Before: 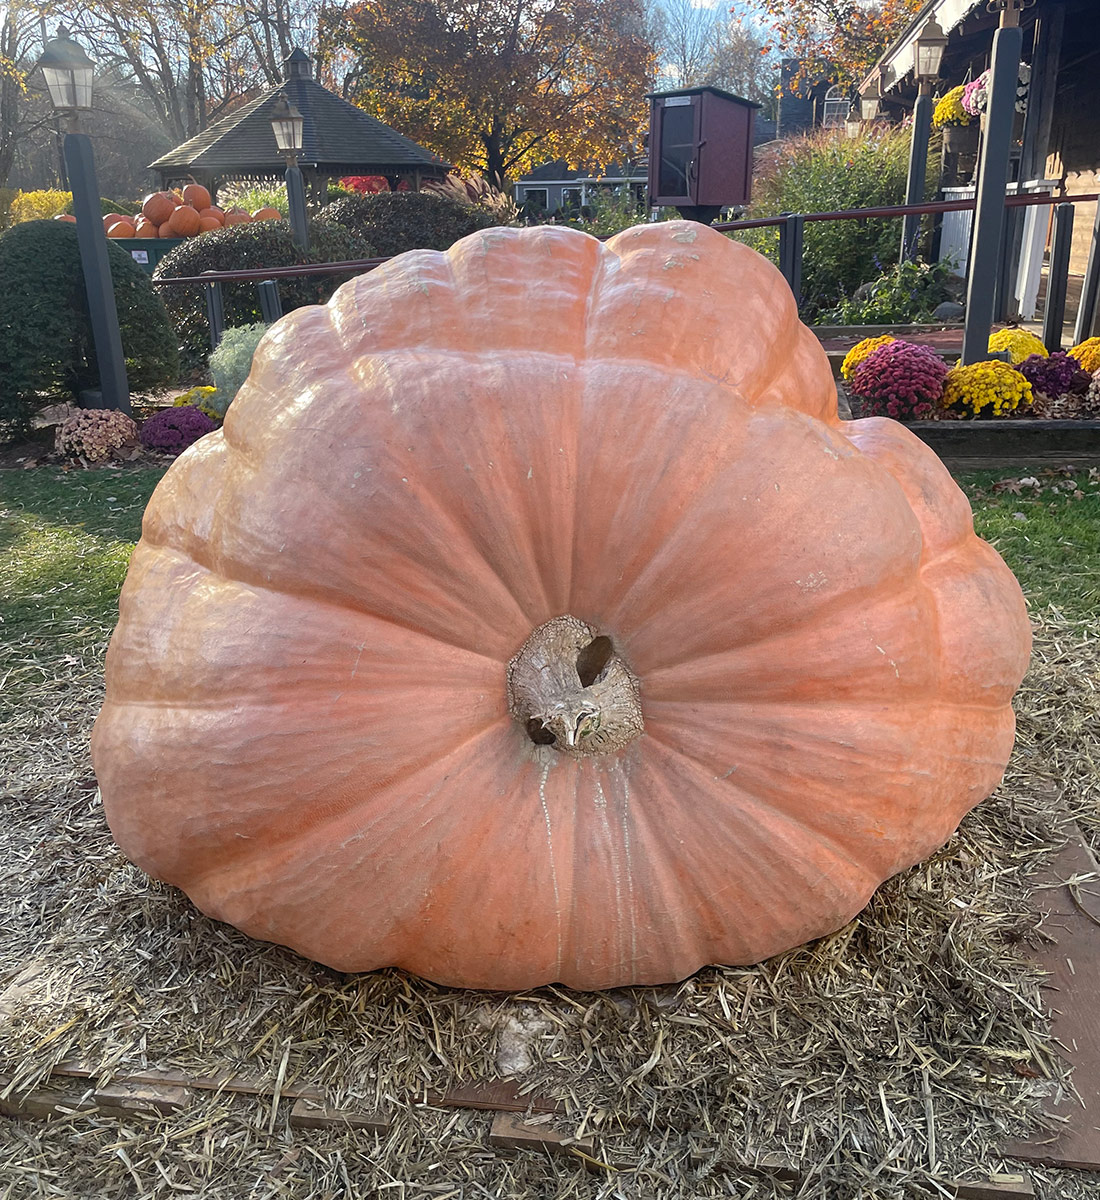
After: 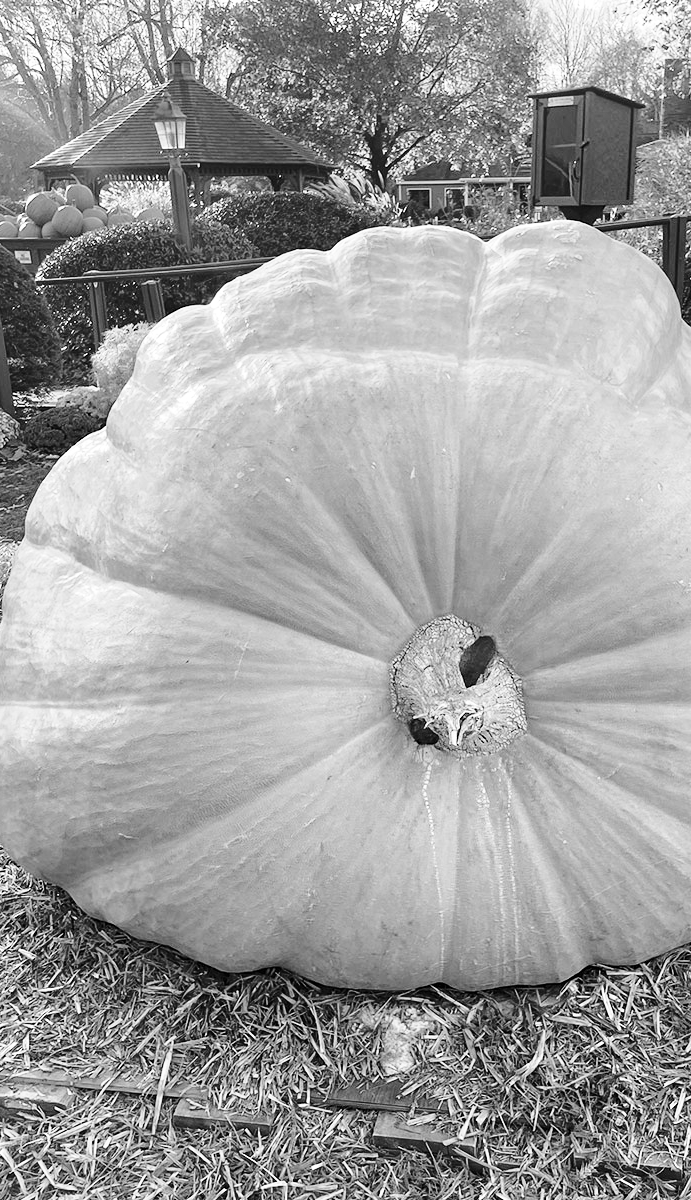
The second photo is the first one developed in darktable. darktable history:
crop: left 10.644%, right 26.528%
base curve: curves: ch0 [(0, 0) (0.032, 0.037) (0.105, 0.228) (0.435, 0.76) (0.856, 0.983) (1, 1)], preserve colors none
haze removal: compatibility mode true, adaptive false
monochrome: on, module defaults
